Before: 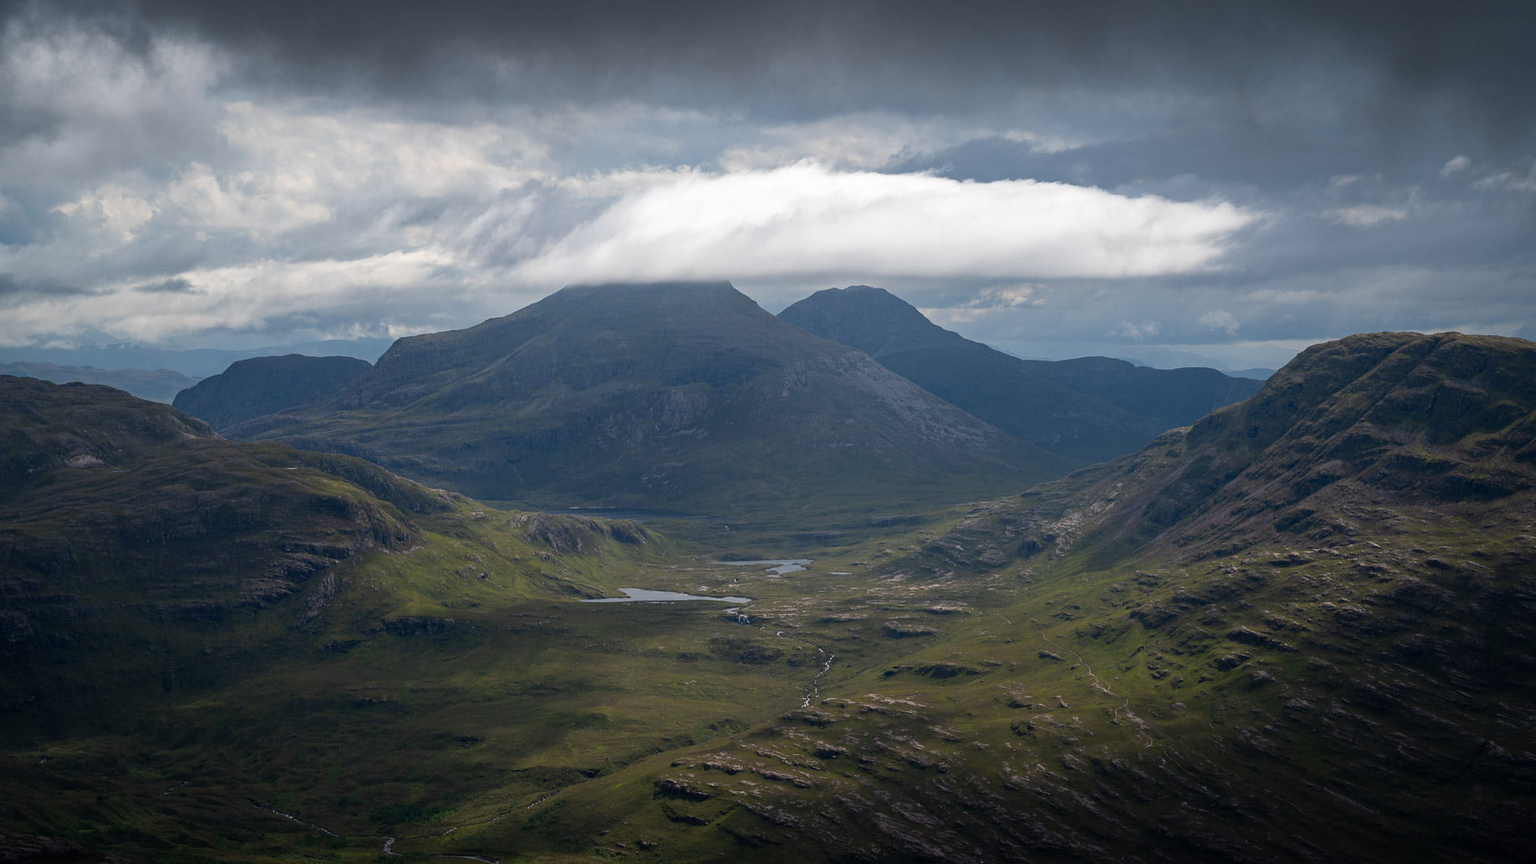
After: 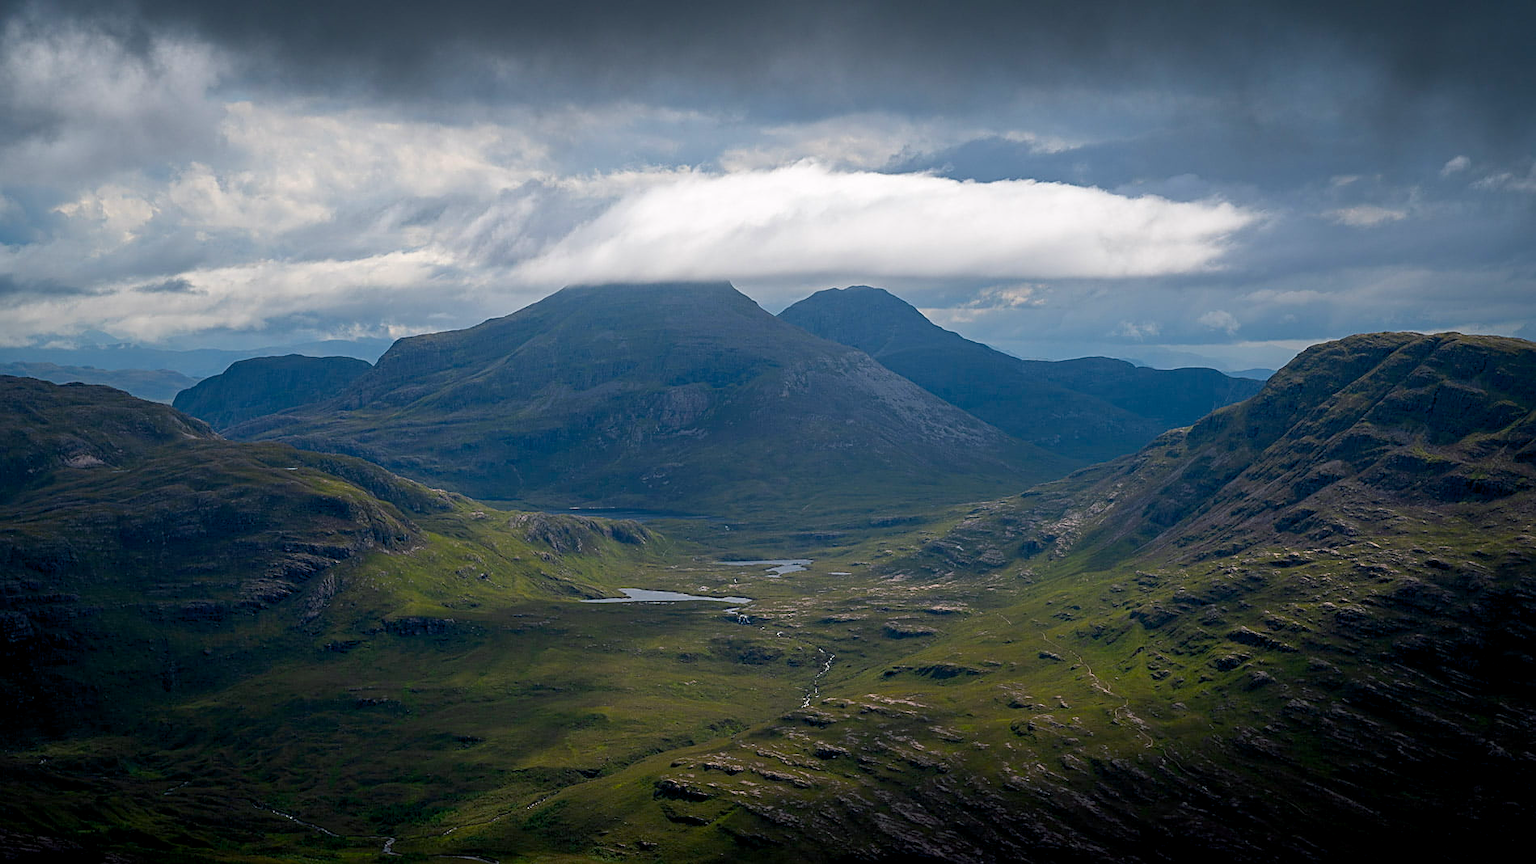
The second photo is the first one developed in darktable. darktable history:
color balance rgb: shadows lift › chroma 2.016%, shadows lift › hue 221.98°, global offset › luminance -0.495%, linear chroma grading › global chroma 15.169%, perceptual saturation grading › global saturation 14.67%
sharpen: on, module defaults
